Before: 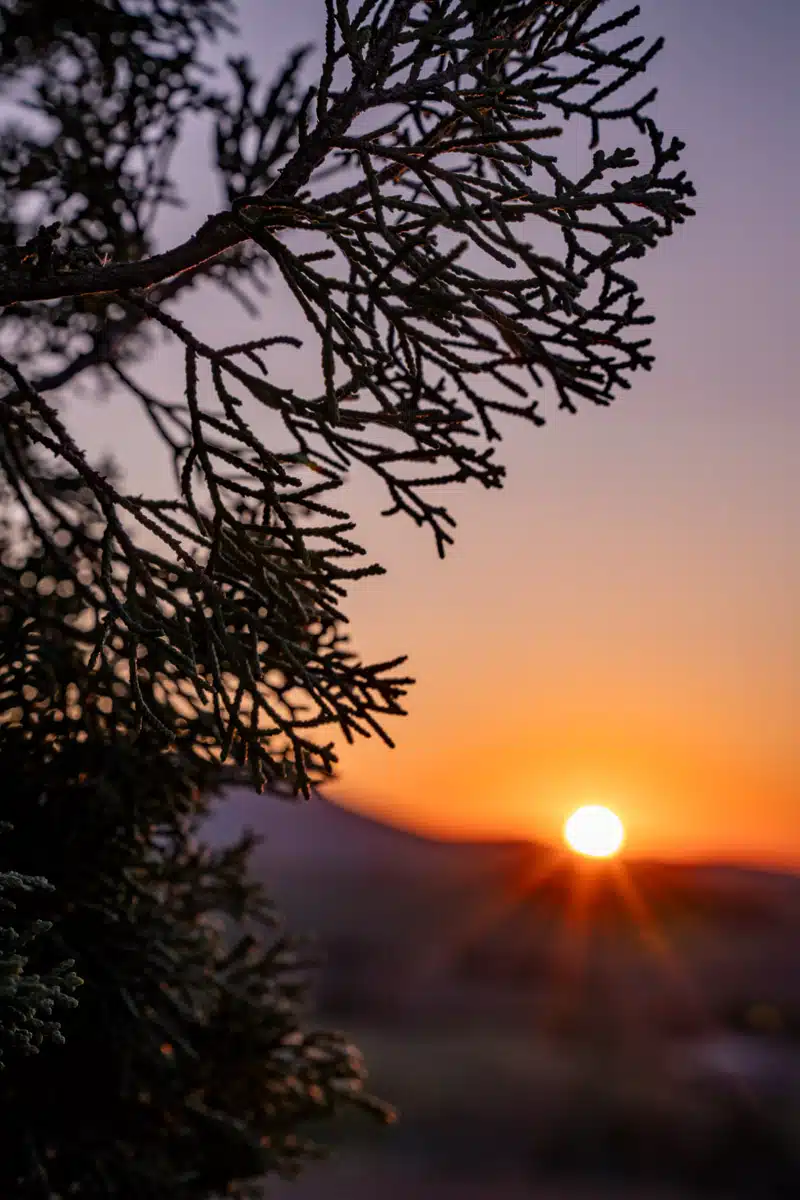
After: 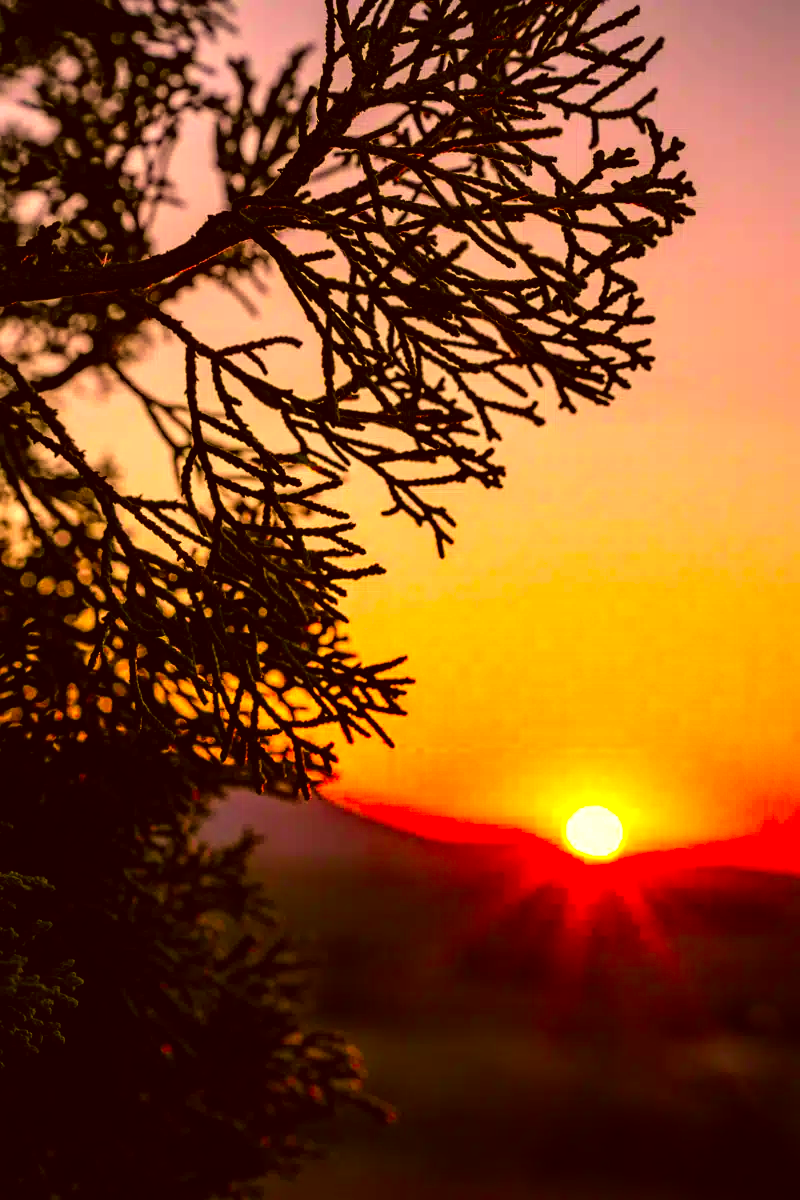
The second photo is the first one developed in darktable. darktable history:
tone equalizer: -8 EV -1.12 EV, -7 EV -1.02 EV, -6 EV -0.888 EV, -5 EV -0.599 EV, -3 EV 0.607 EV, -2 EV 0.871 EV, -1 EV 0.997 EV, +0 EV 1.08 EV, mask exposure compensation -0.486 EV
color correction: highlights a* 10.57, highlights b* 30.65, shadows a* 2.82, shadows b* 18.02, saturation 1.73
